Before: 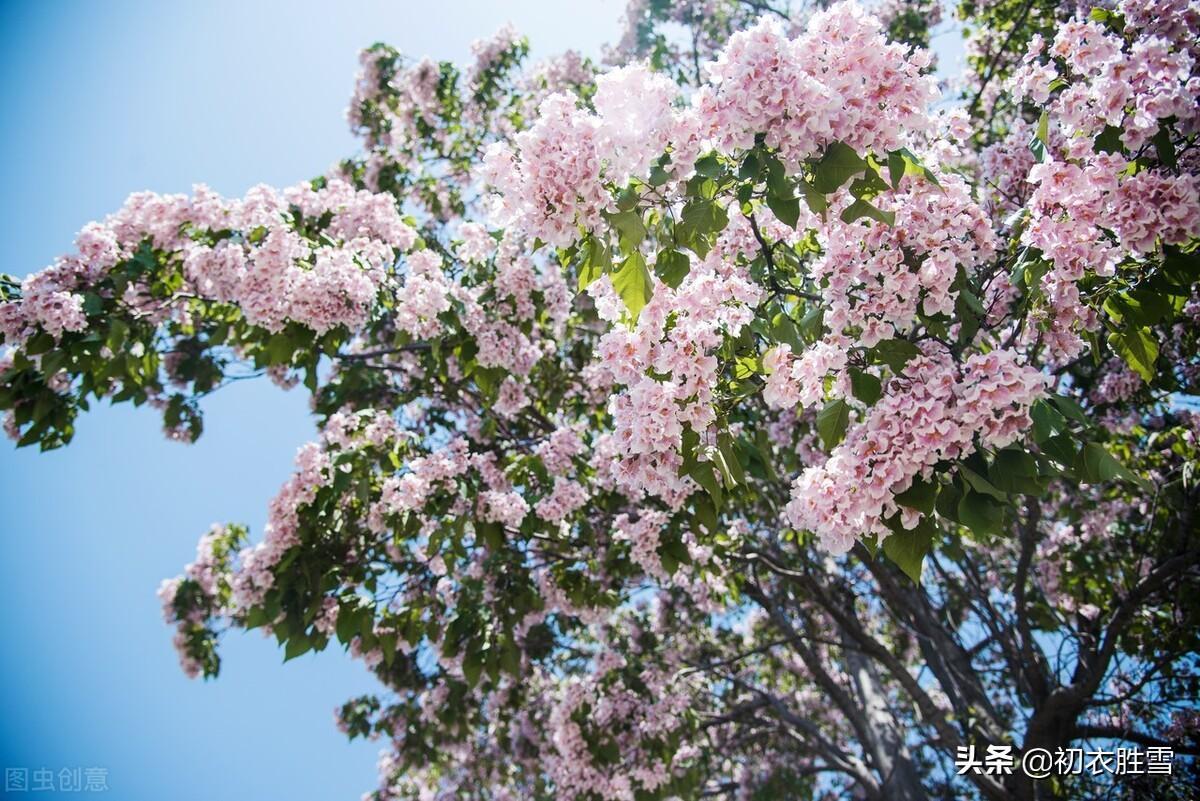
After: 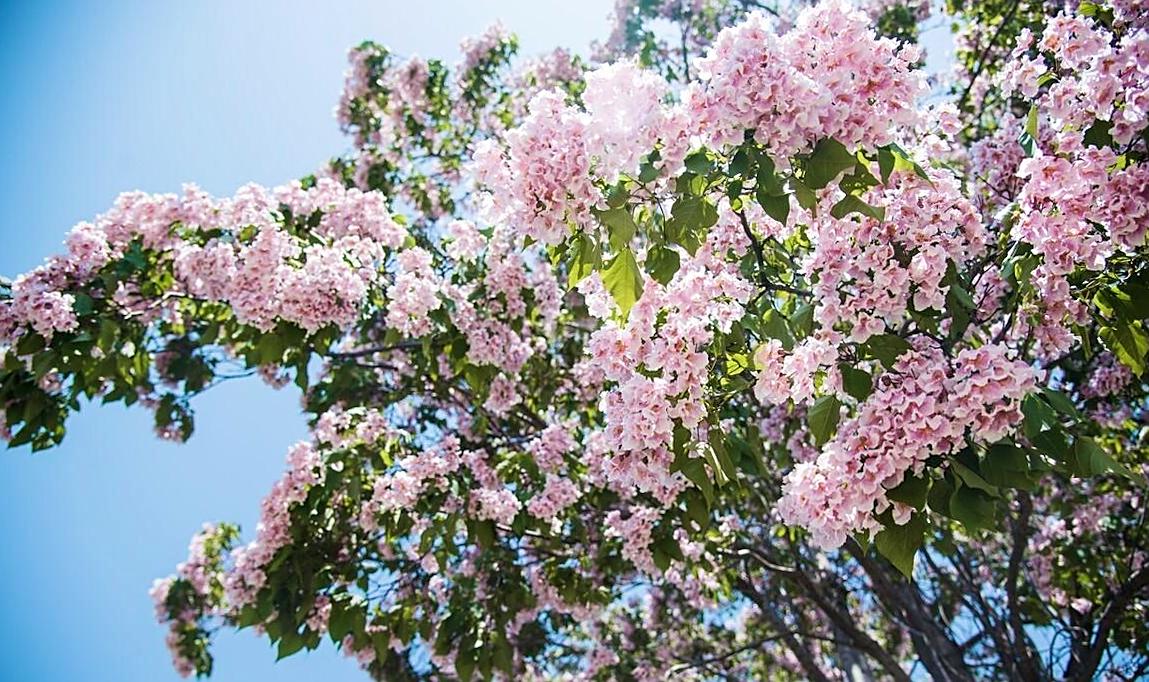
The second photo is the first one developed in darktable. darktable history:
velvia: strength 26.72%
sharpen: on, module defaults
crop and rotate: angle 0.339°, left 0.397%, right 3.002%, bottom 14.084%
